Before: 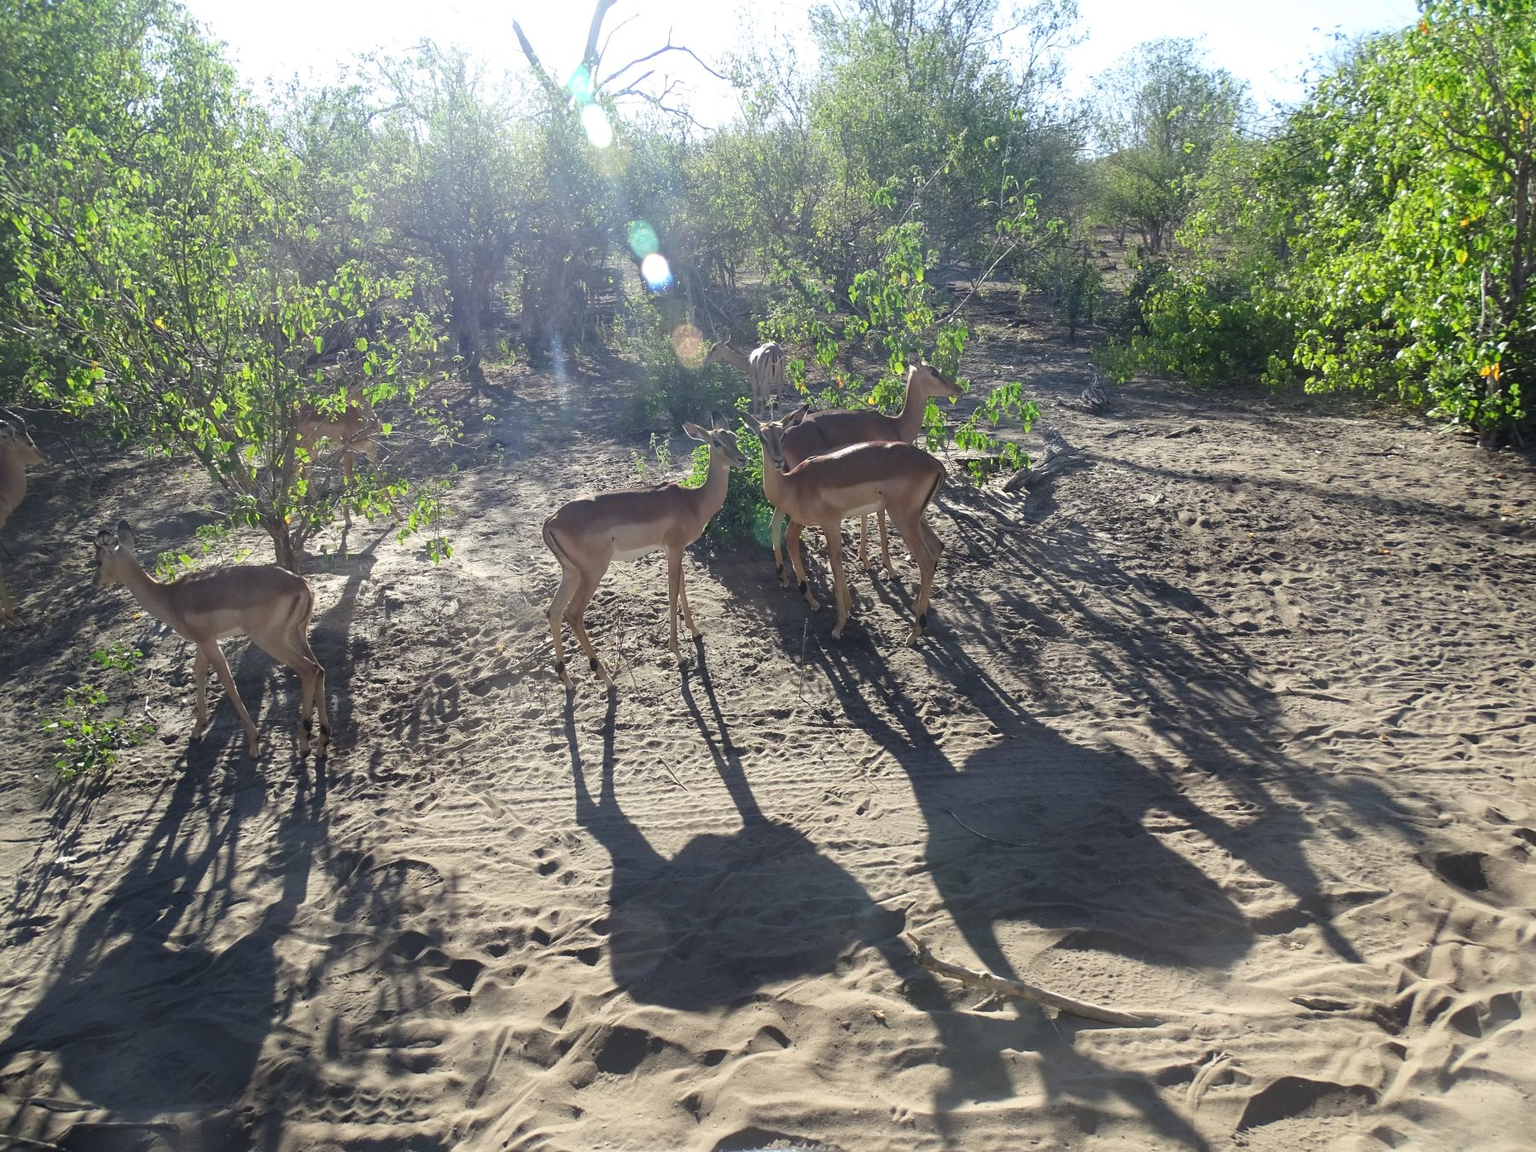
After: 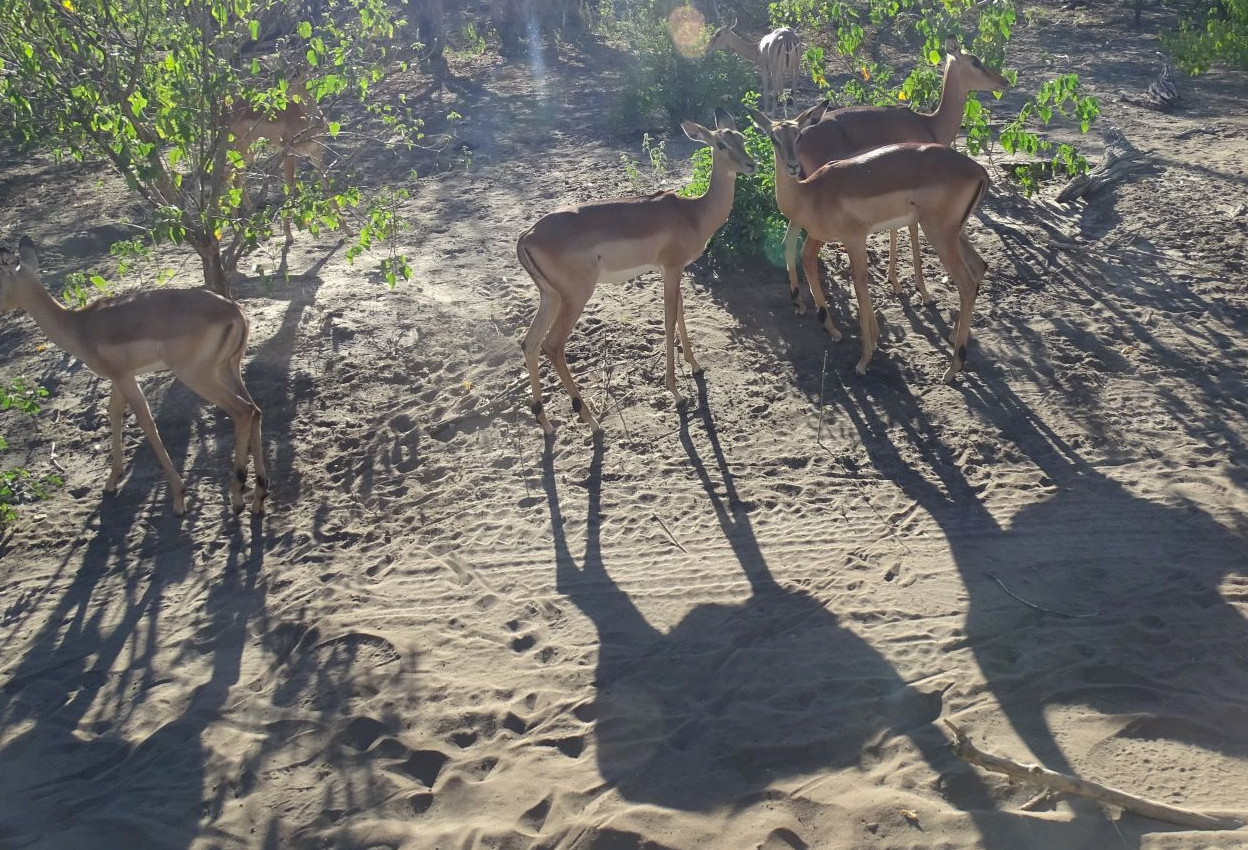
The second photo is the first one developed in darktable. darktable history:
shadows and highlights: on, module defaults
crop: left 6.658%, top 27.755%, right 23.99%, bottom 8.924%
